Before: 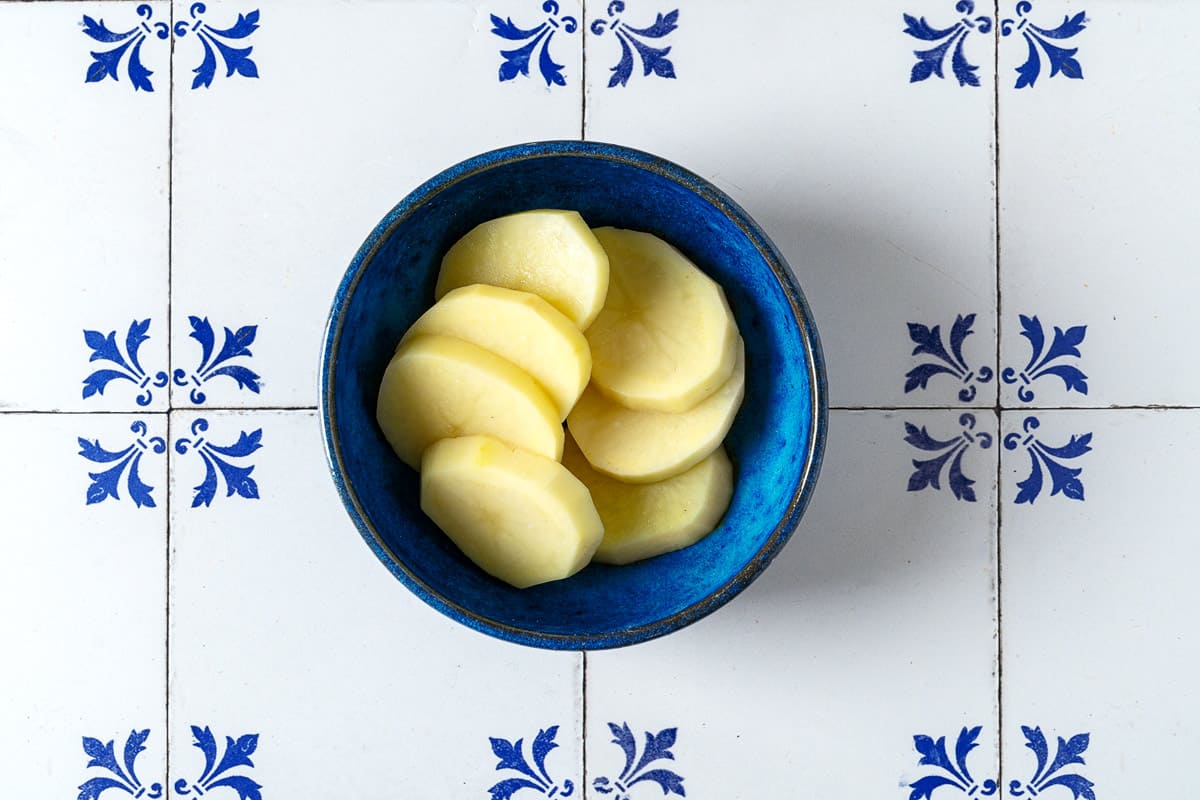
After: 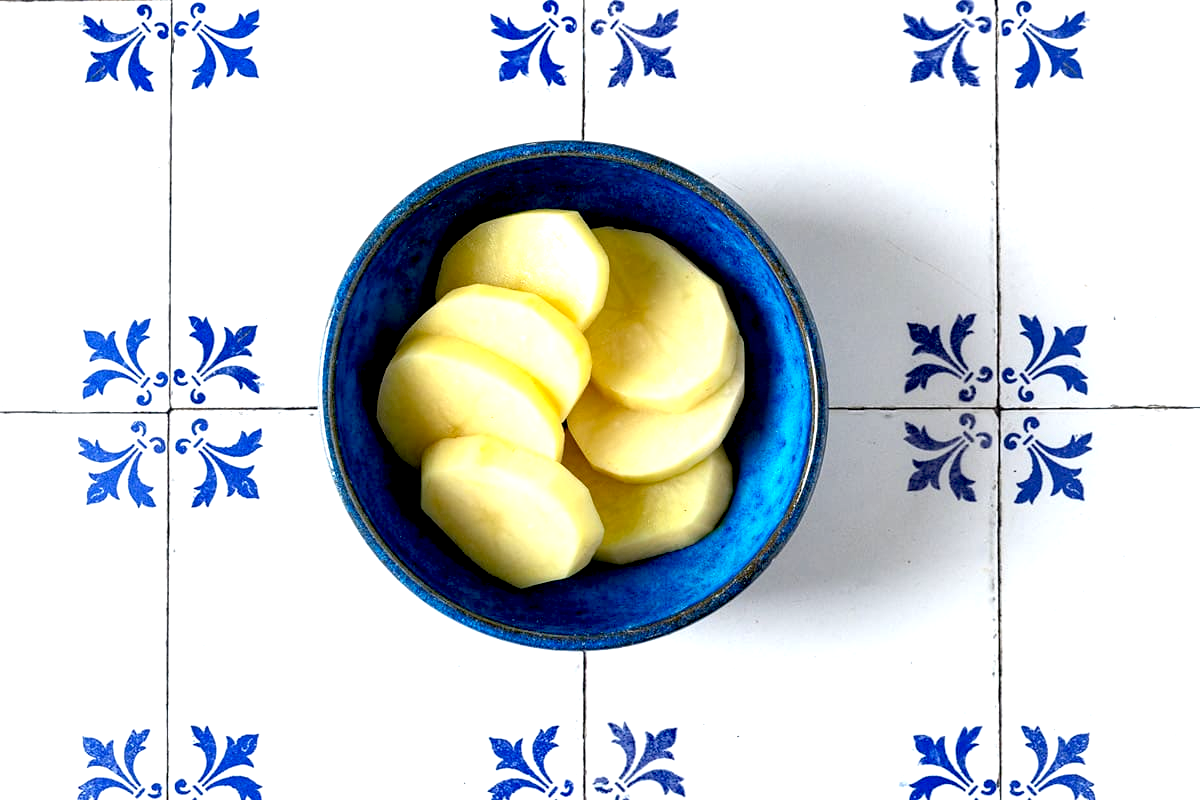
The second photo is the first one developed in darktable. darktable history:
exposure: black level correction 0.012, exposure 0.698 EV, compensate exposure bias true, compensate highlight preservation false
